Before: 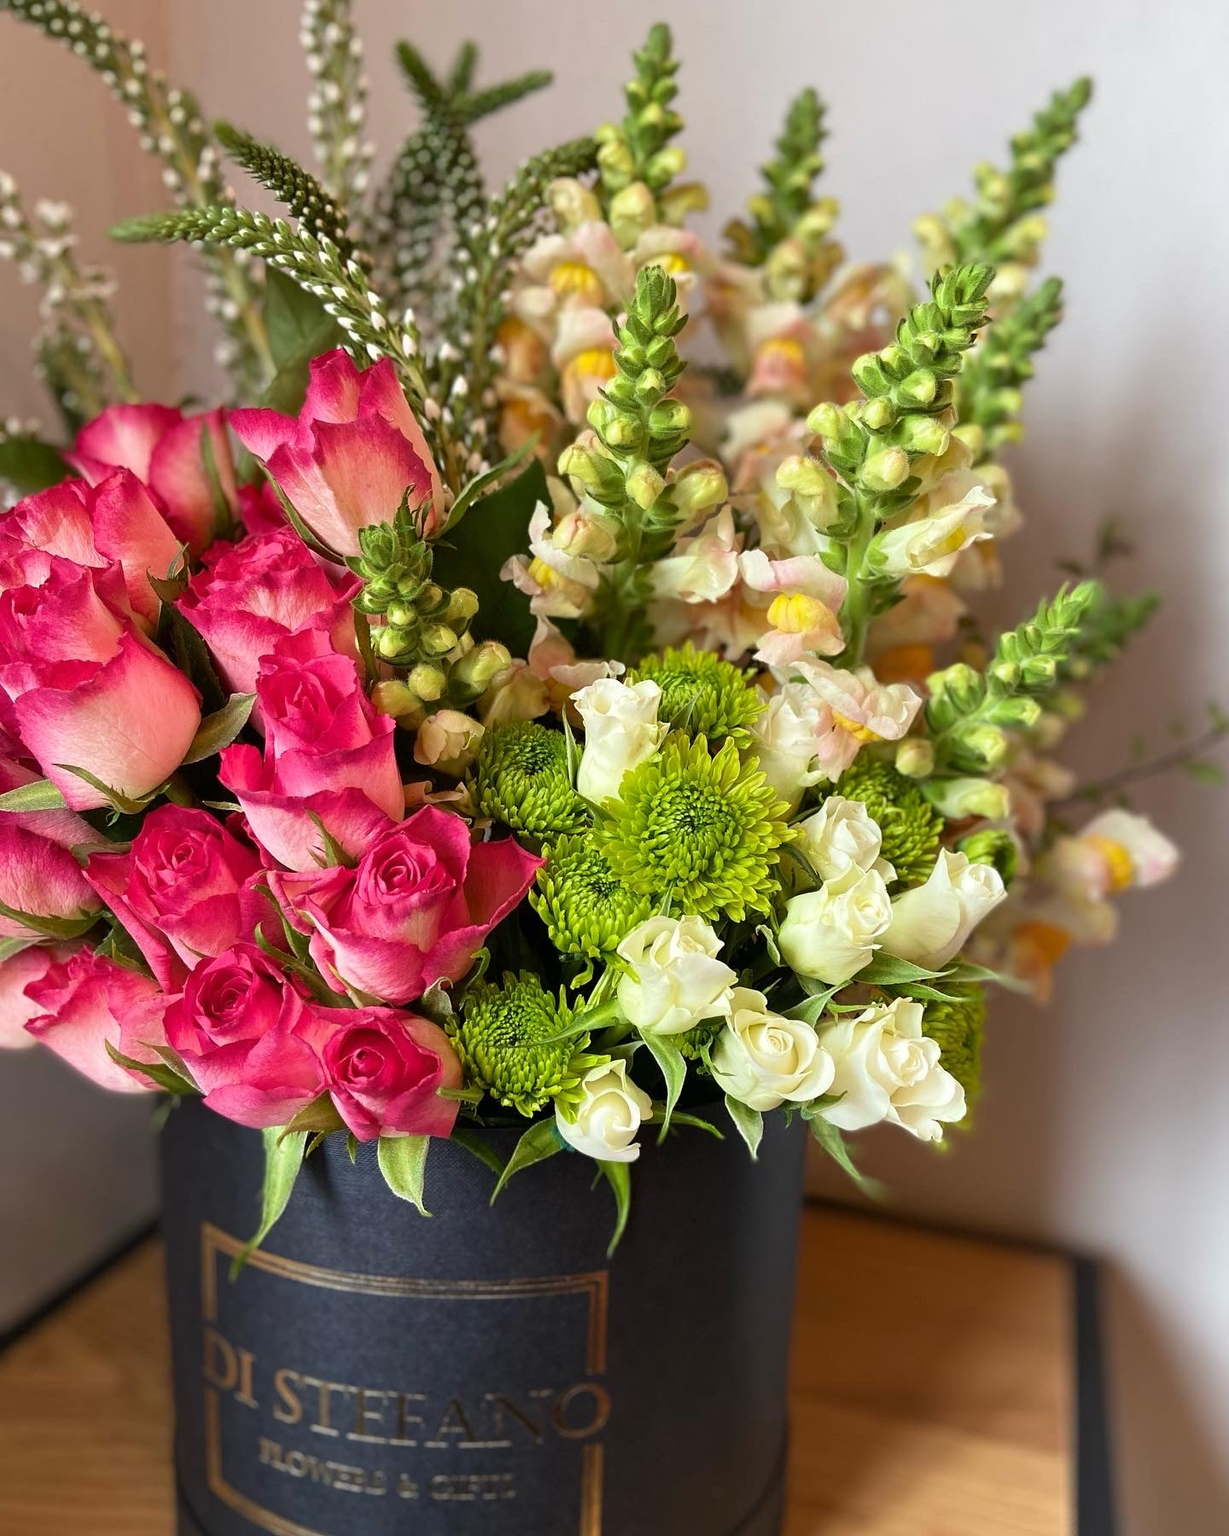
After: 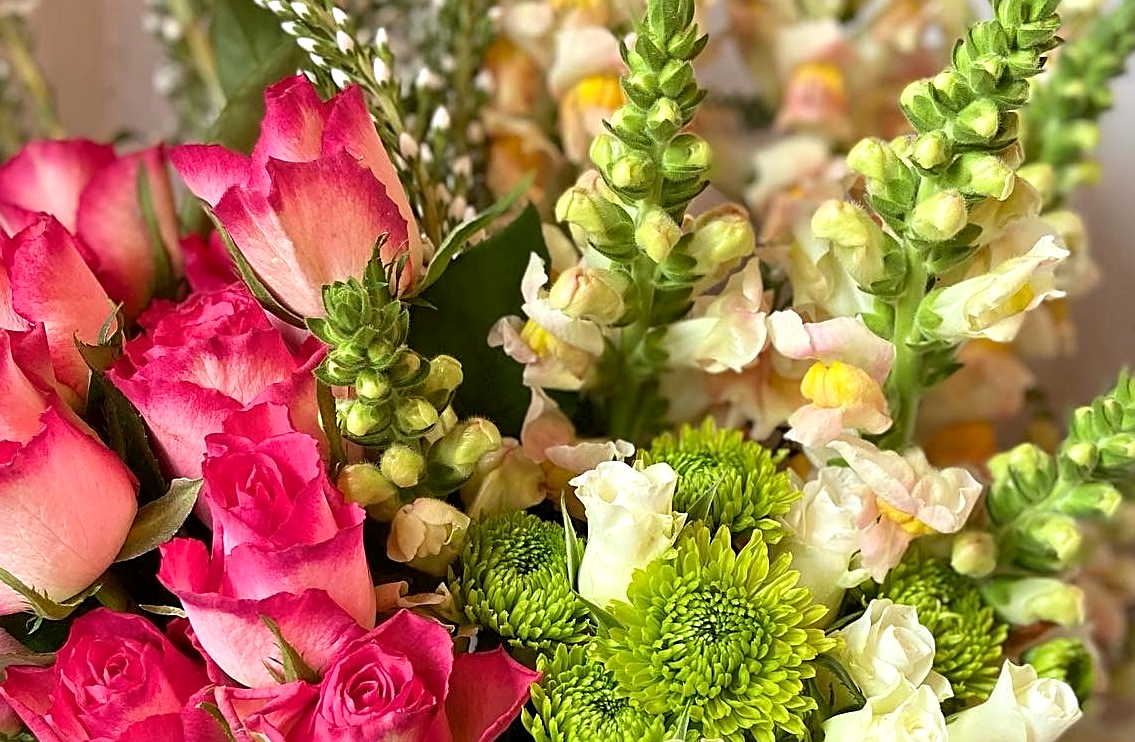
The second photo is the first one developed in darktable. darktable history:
sharpen: on, module defaults
exposure: black level correction 0.001, exposure 0.193 EV, compensate highlight preservation false
crop: left 6.87%, top 18.57%, right 14.304%, bottom 40.2%
